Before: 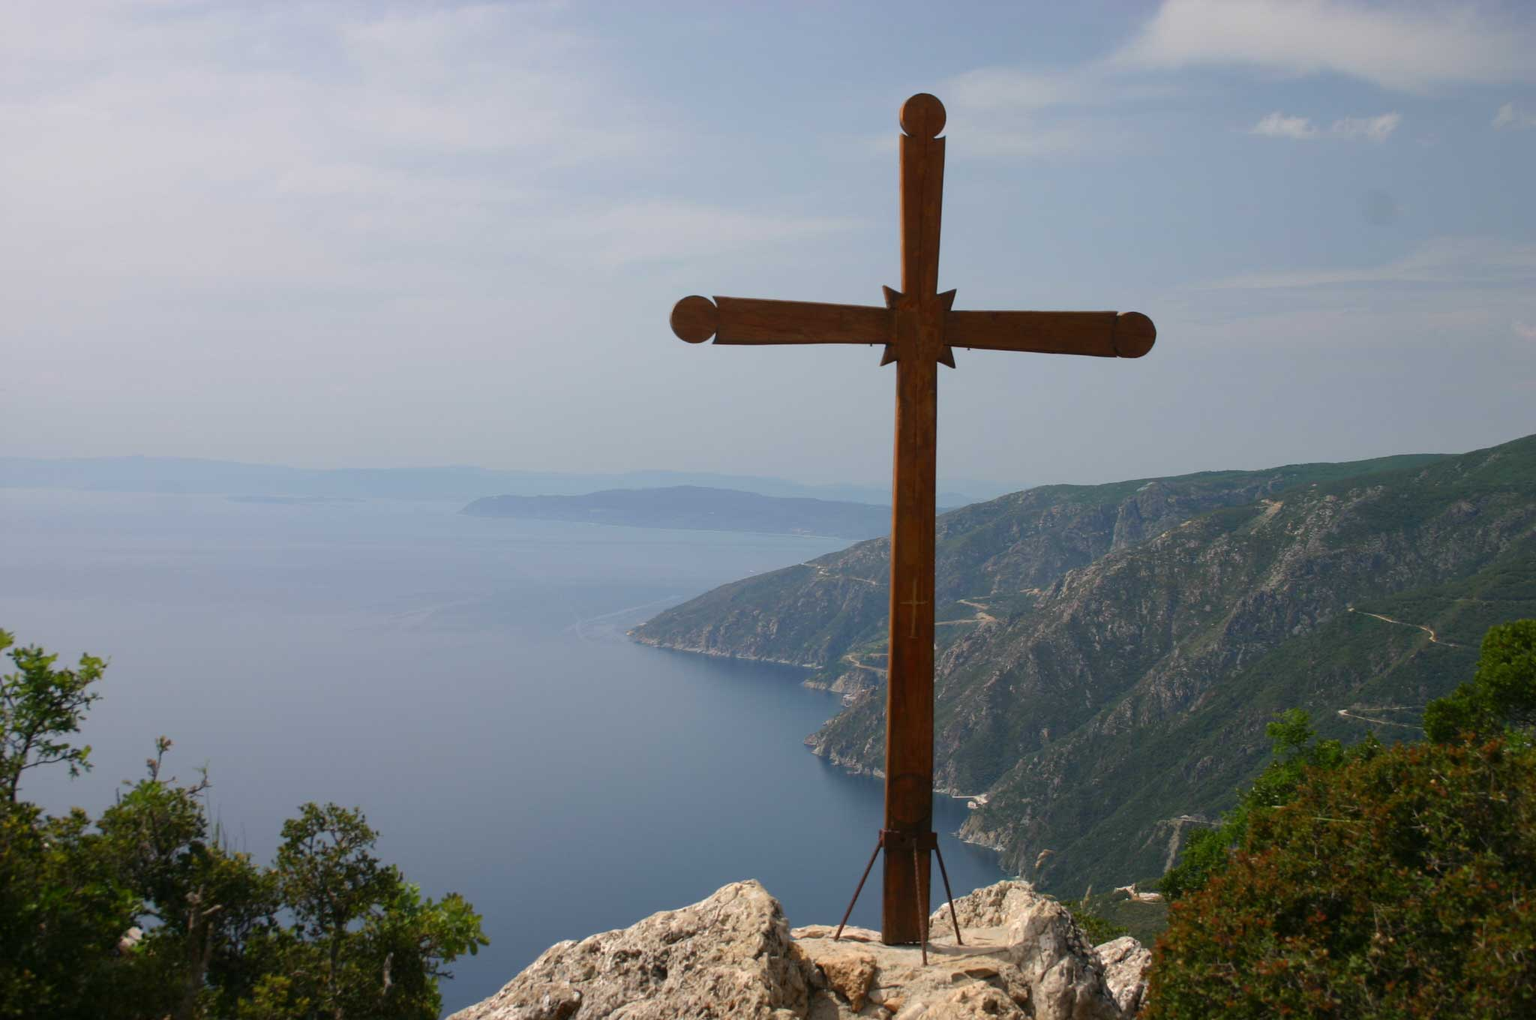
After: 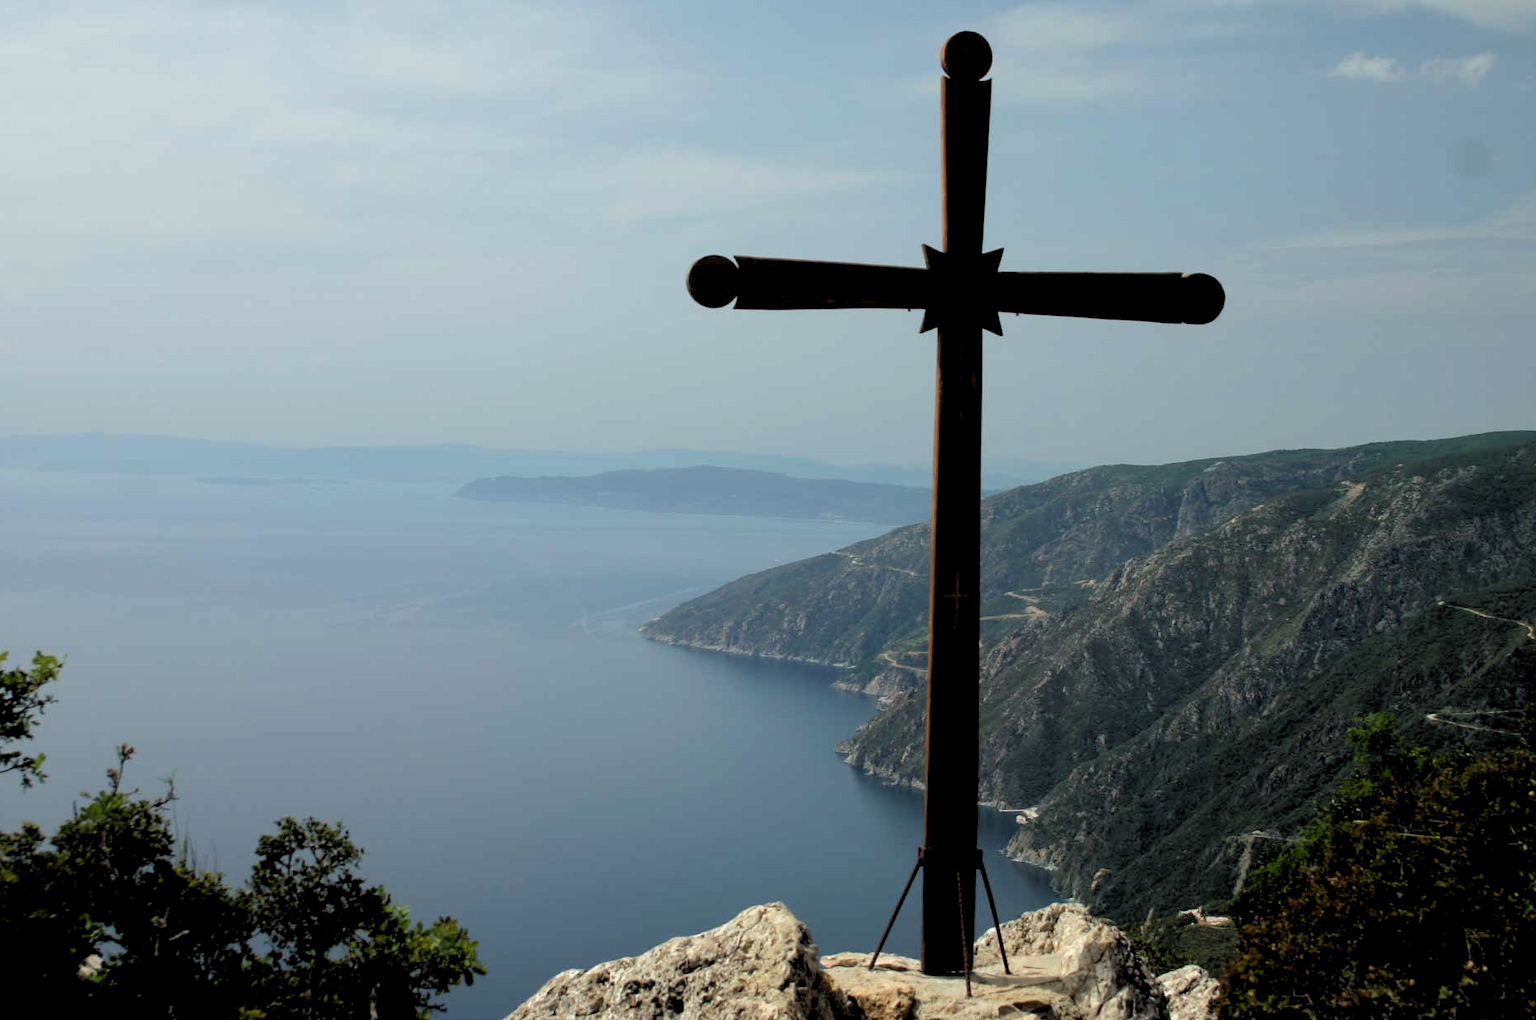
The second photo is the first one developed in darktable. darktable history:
color correction: highlights a* -6.69, highlights b* 0.49
rgb levels: levels [[0.034, 0.472, 0.904], [0, 0.5, 1], [0, 0.5, 1]]
crop: left 3.305%, top 6.436%, right 6.389%, bottom 3.258%
